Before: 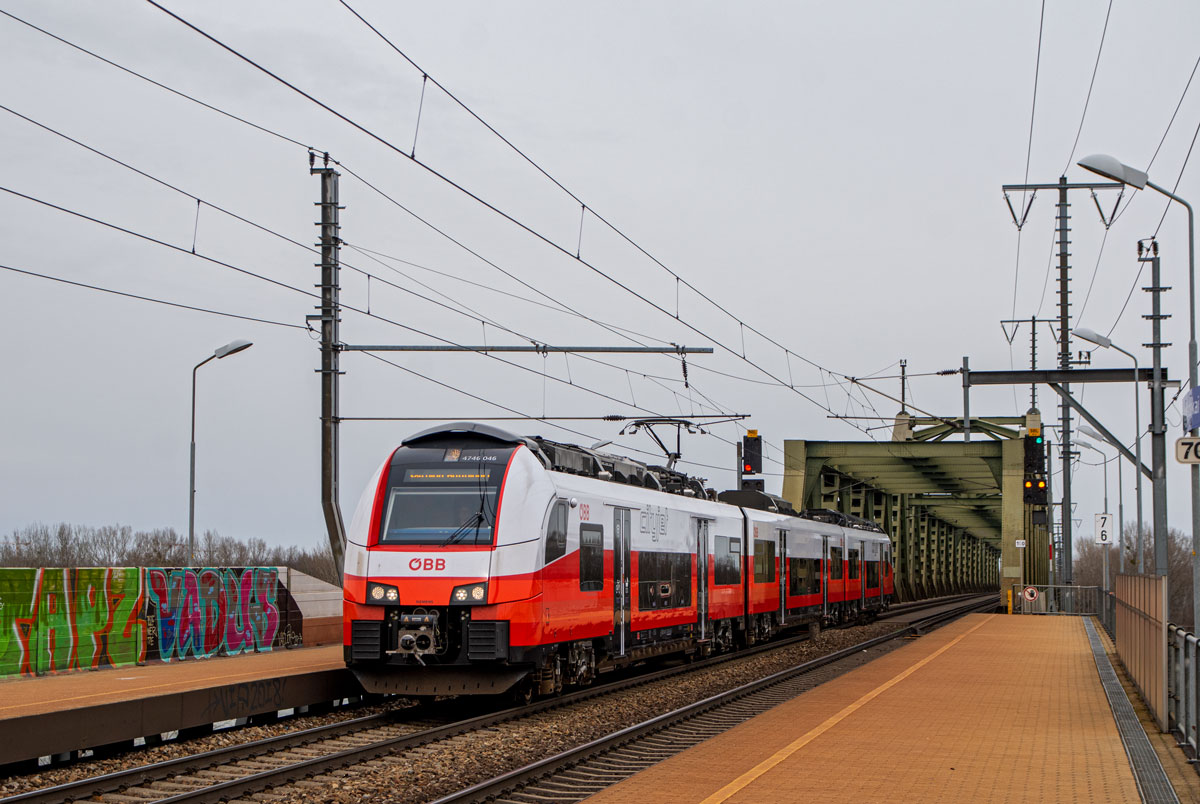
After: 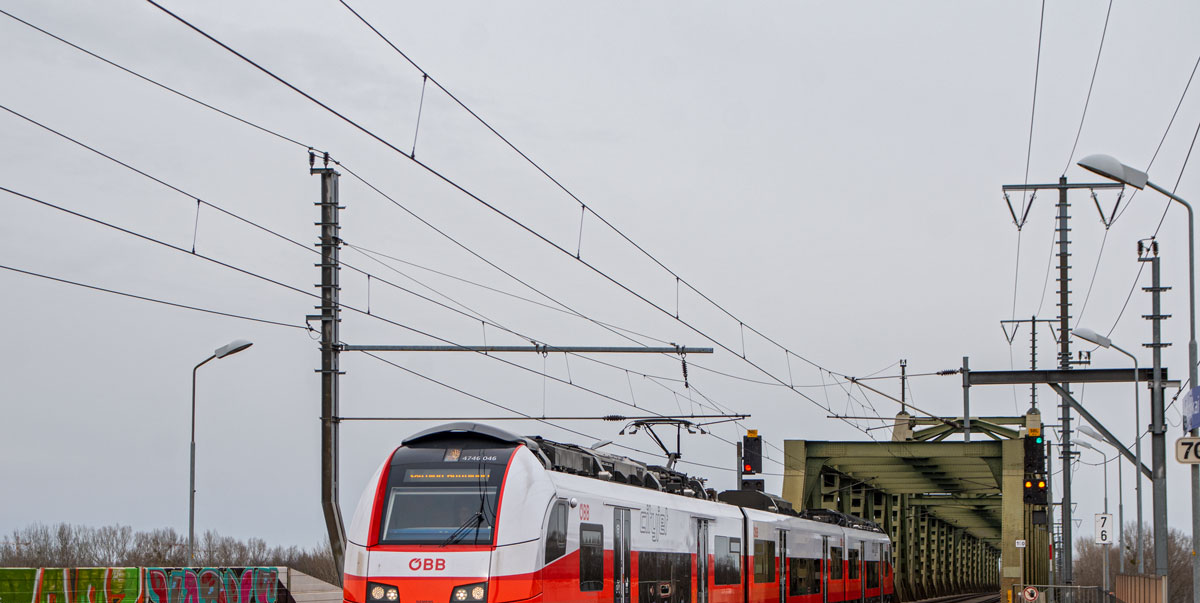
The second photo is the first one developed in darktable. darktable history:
crop: bottom 24.983%
